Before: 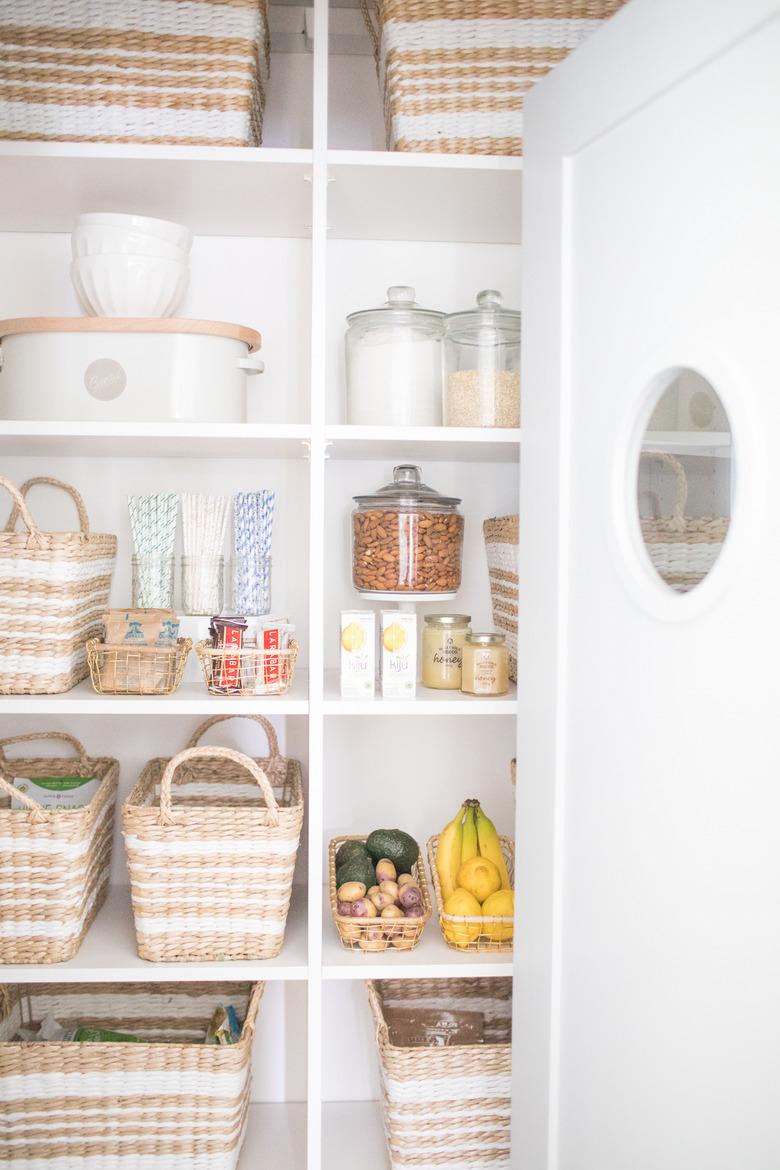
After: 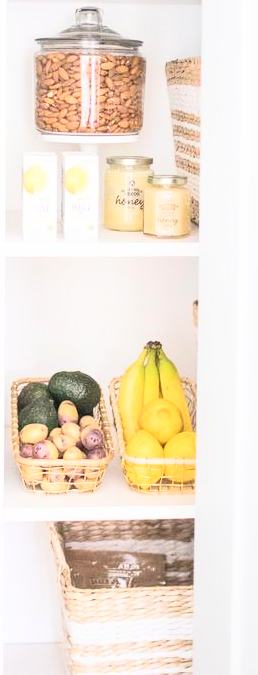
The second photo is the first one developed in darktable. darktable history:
base curve: curves: ch0 [(0, 0) (0.005, 0.002) (0.193, 0.295) (0.399, 0.664) (0.75, 0.928) (1, 1)]
crop: left 40.878%, top 39.176%, right 25.993%, bottom 3.081%
